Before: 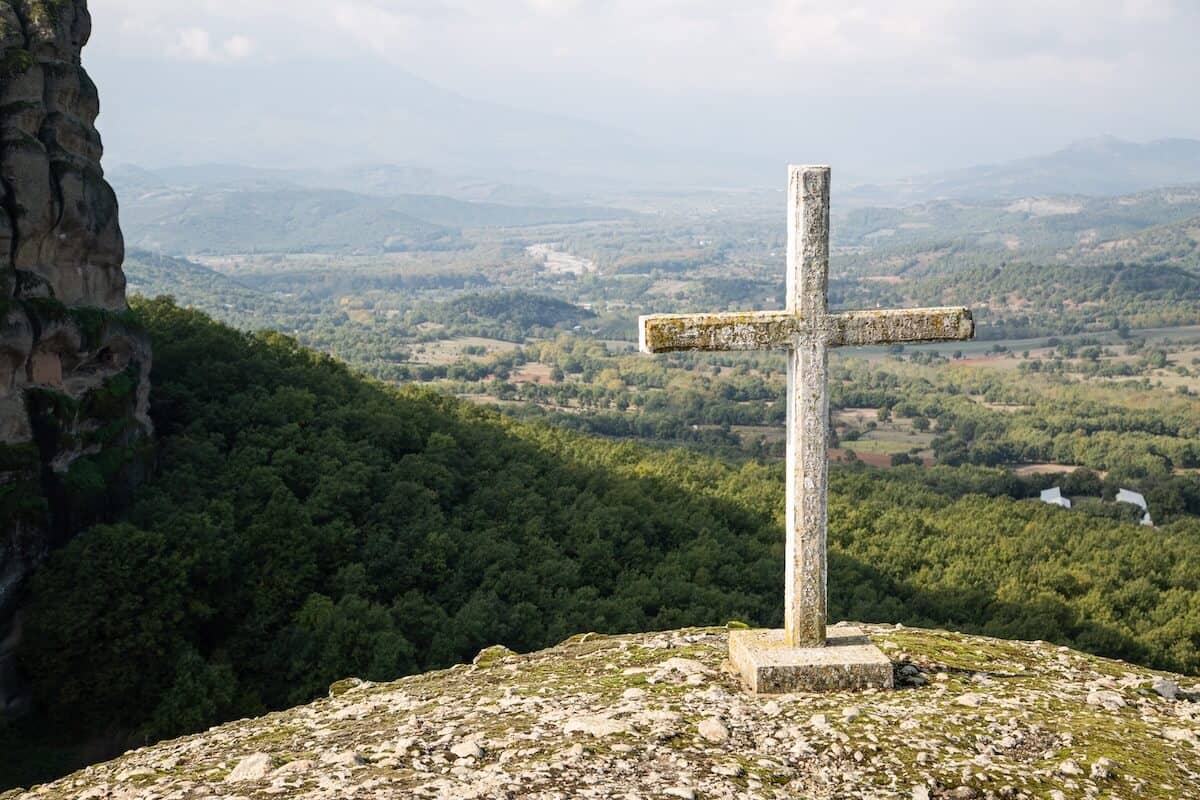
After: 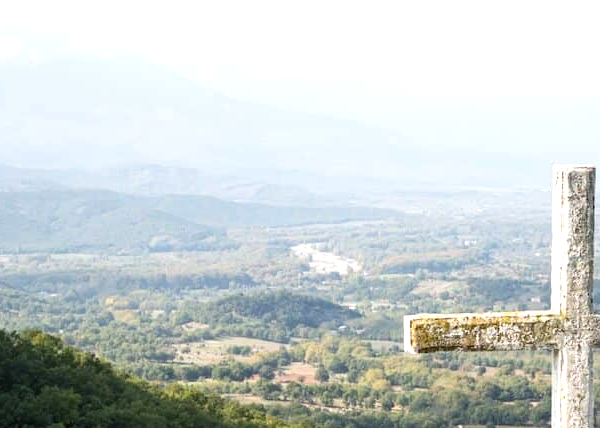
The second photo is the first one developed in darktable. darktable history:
exposure: black level correction 0.001, exposure 0.499 EV, compensate highlight preservation false
crop: left 19.608%, right 30.361%, bottom 46.477%
